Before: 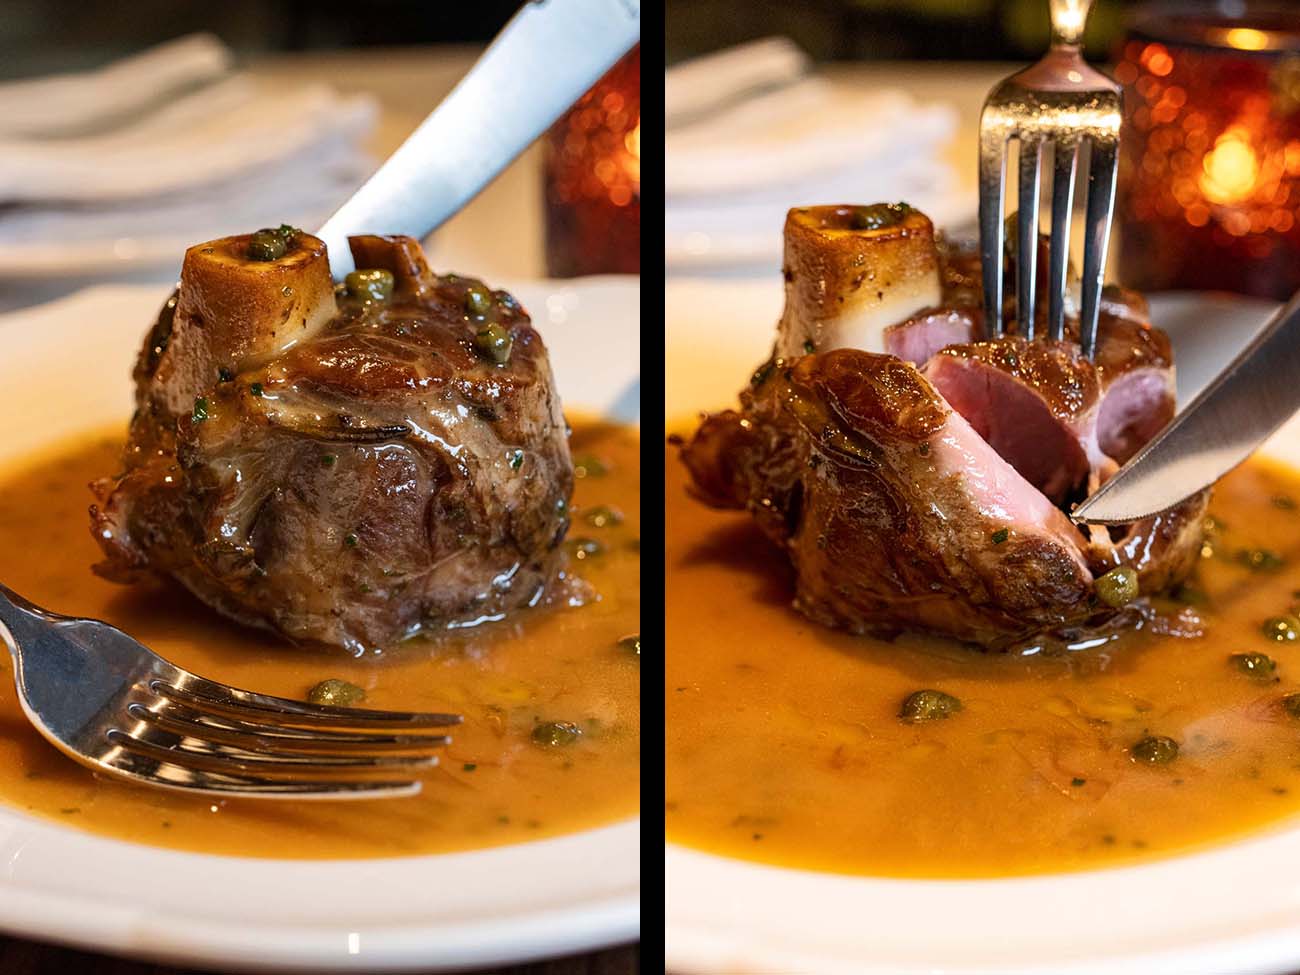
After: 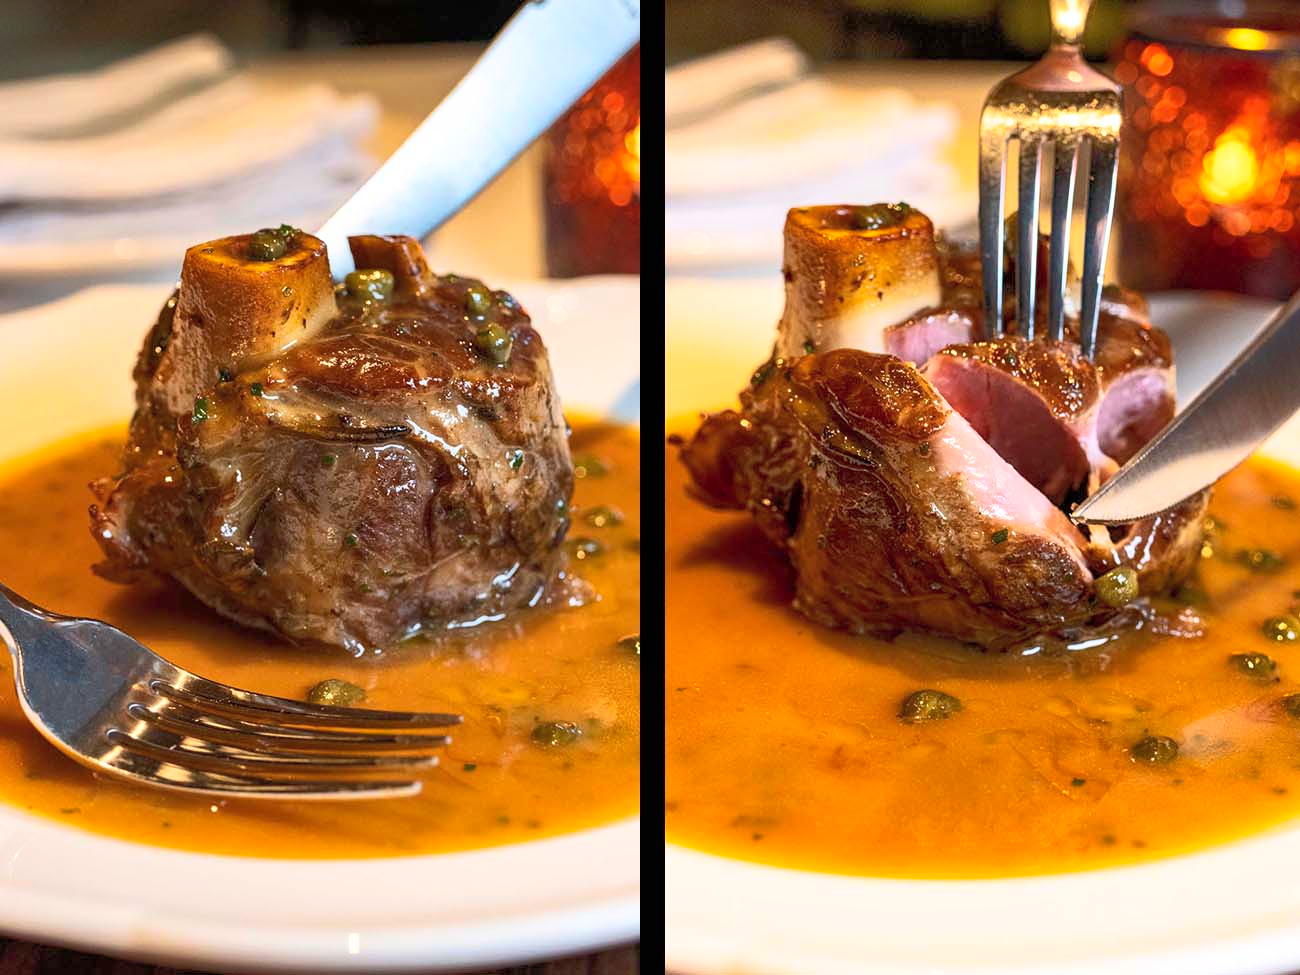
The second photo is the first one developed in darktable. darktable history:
shadows and highlights: on, module defaults
base curve: curves: ch0 [(0, 0) (0.005, 0.002) (0.193, 0.295) (0.399, 0.664) (0.75, 0.928) (1, 1)]
rgb curve: curves: ch0 [(0, 0) (0.093, 0.159) (0.241, 0.265) (0.414, 0.42) (1, 1)], compensate middle gray true, preserve colors basic power
